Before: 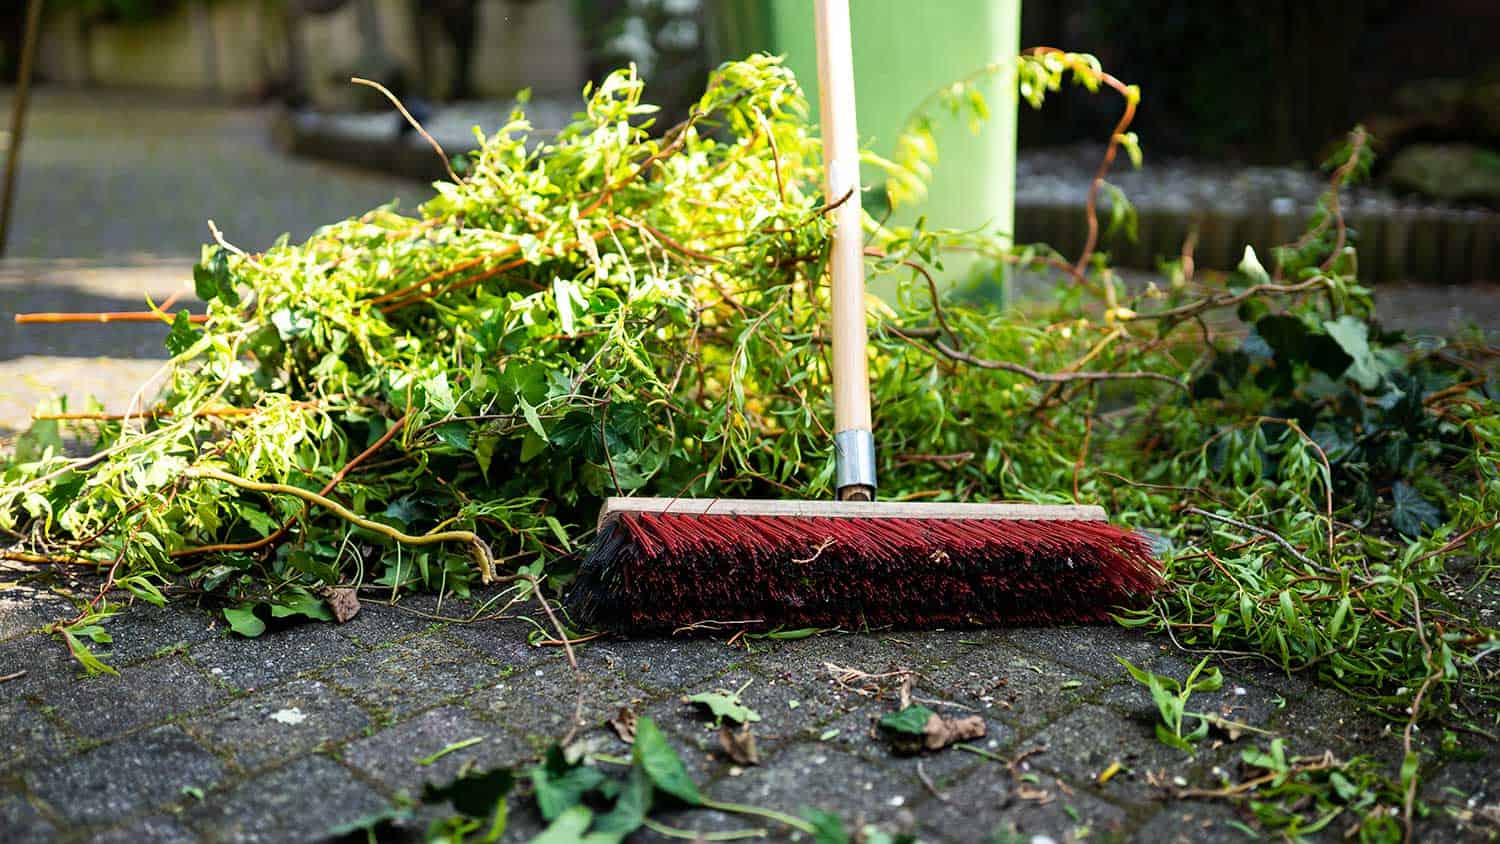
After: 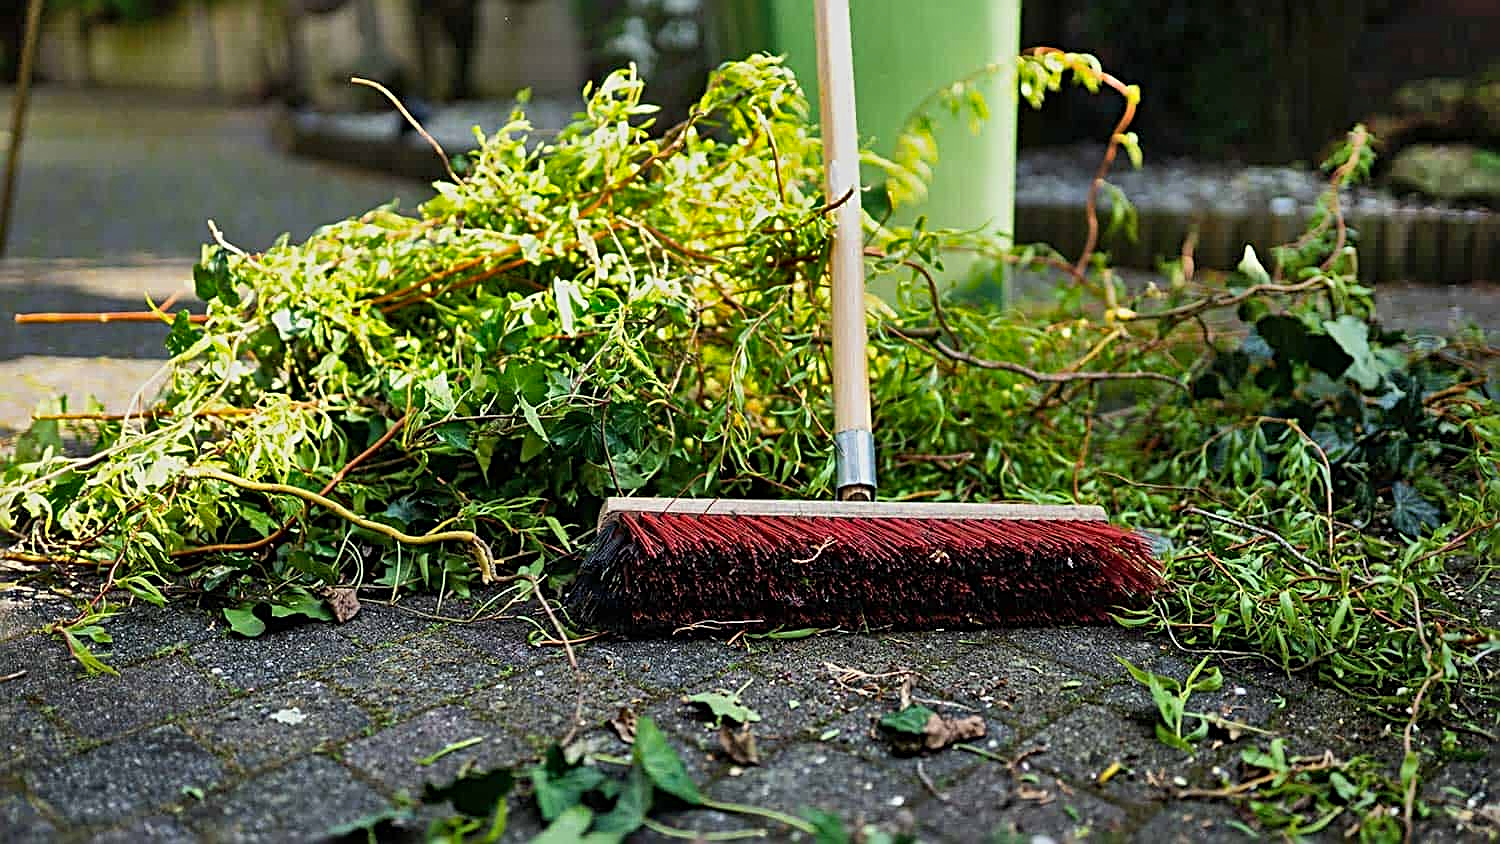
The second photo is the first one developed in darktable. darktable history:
shadows and highlights: shadows 79.79, white point adjustment -8.99, highlights -61.46, soften with gaussian
sharpen: radius 3.037, amount 0.758
